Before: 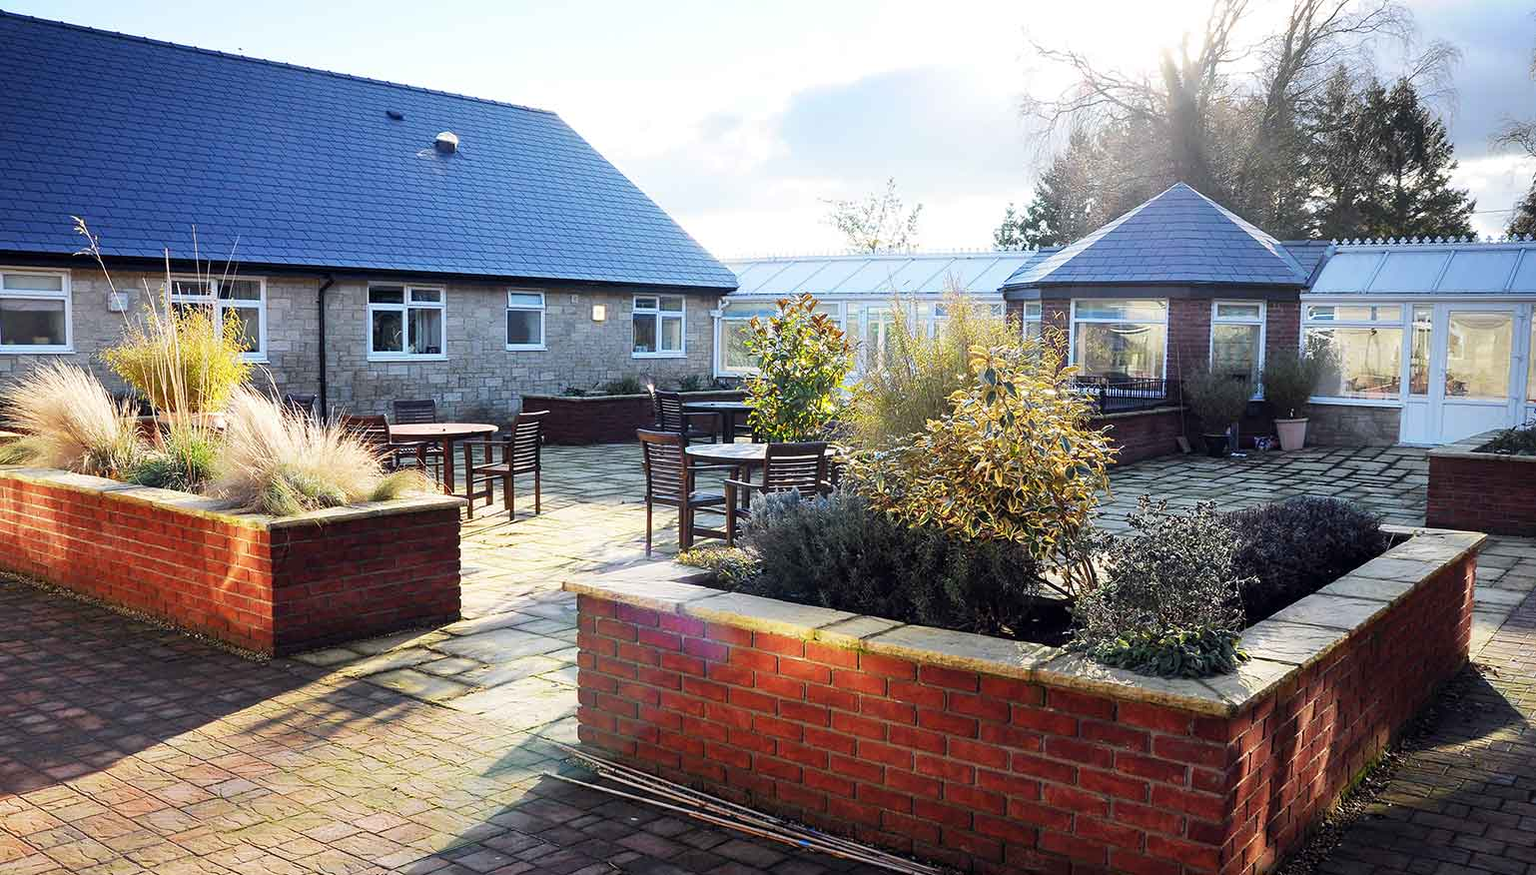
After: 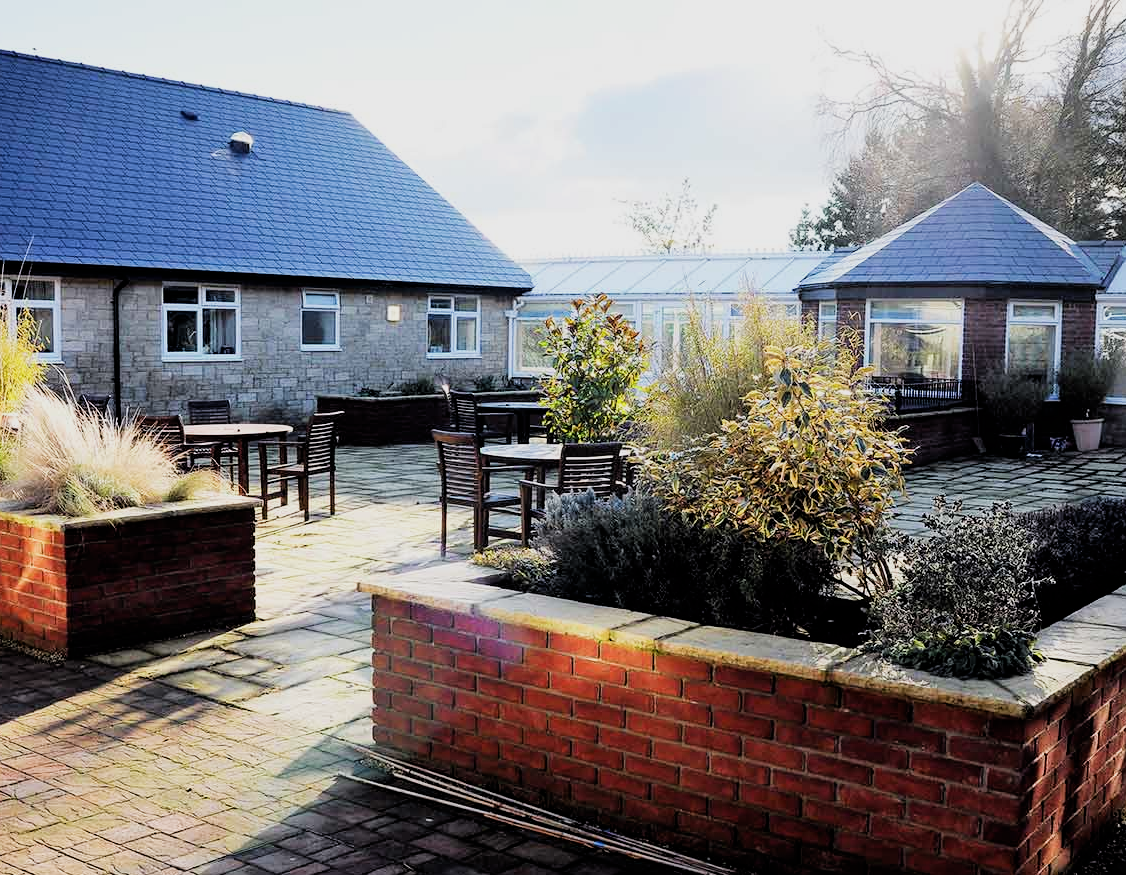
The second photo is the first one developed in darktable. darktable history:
exposure: compensate highlight preservation false
crop: left 13.443%, right 13.31%
filmic rgb: black relative exposure -5 EV, white relative exposure 3.5 EV, hardness 3.19, contrast 1.2, highlights saturation mix -50%
